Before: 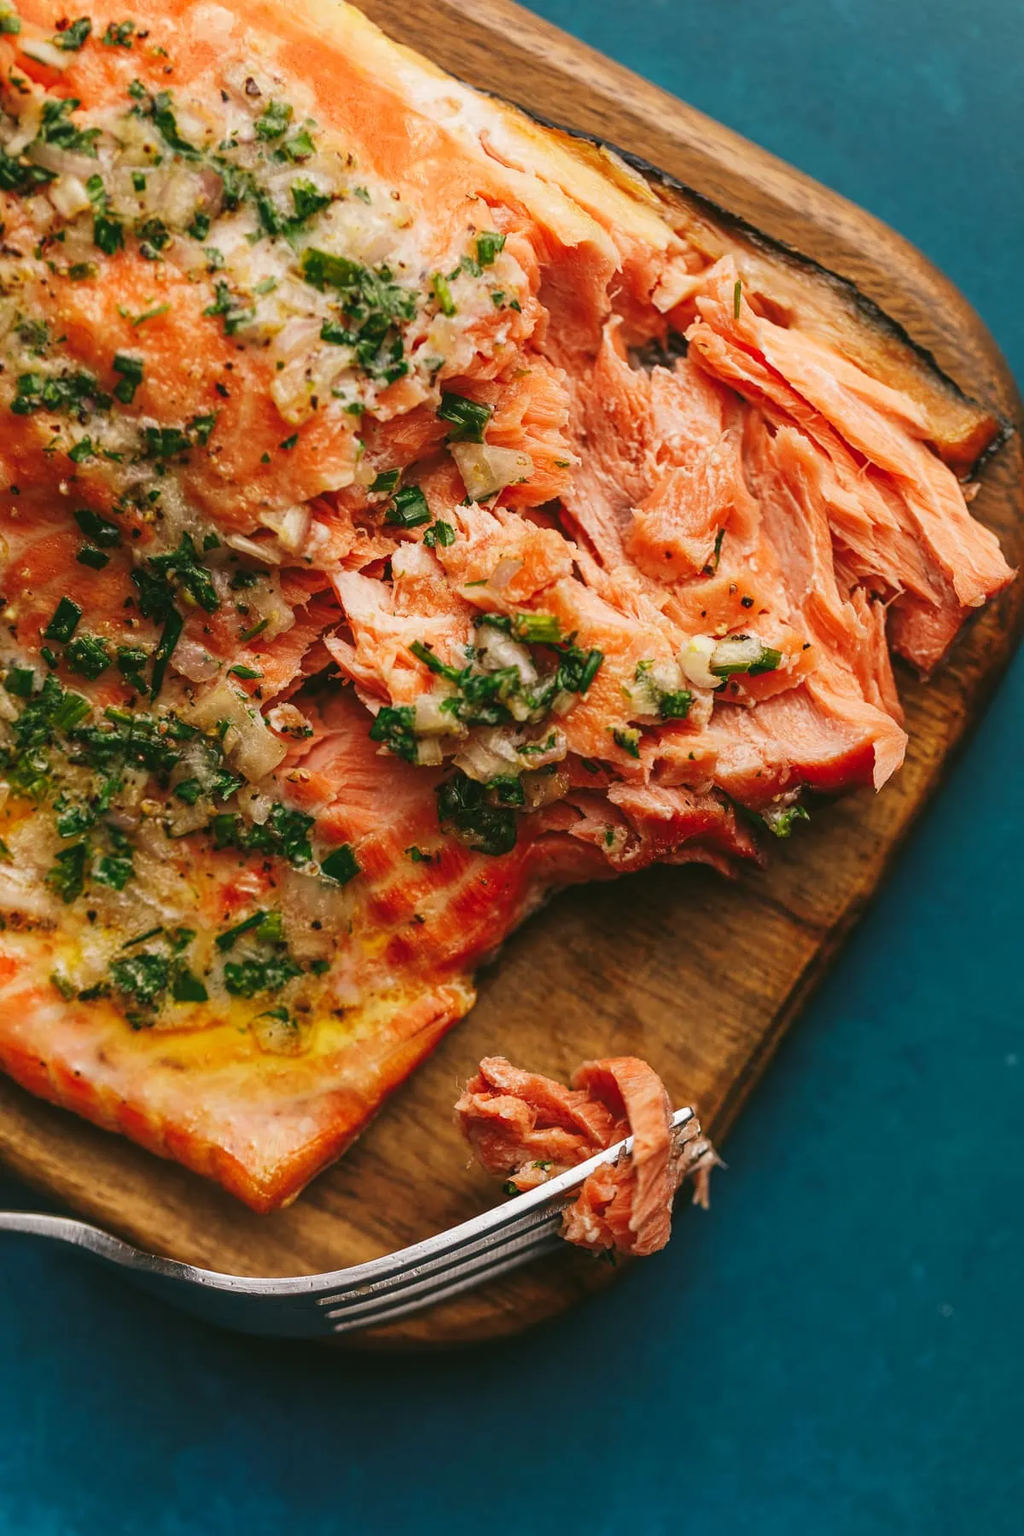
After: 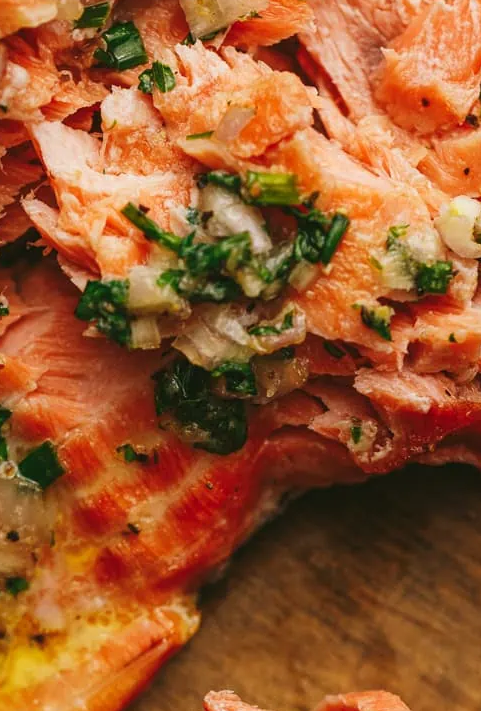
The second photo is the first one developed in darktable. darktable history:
crop: left 29.85%, top 30.492%, right 30.037%, bottom 29.966%
